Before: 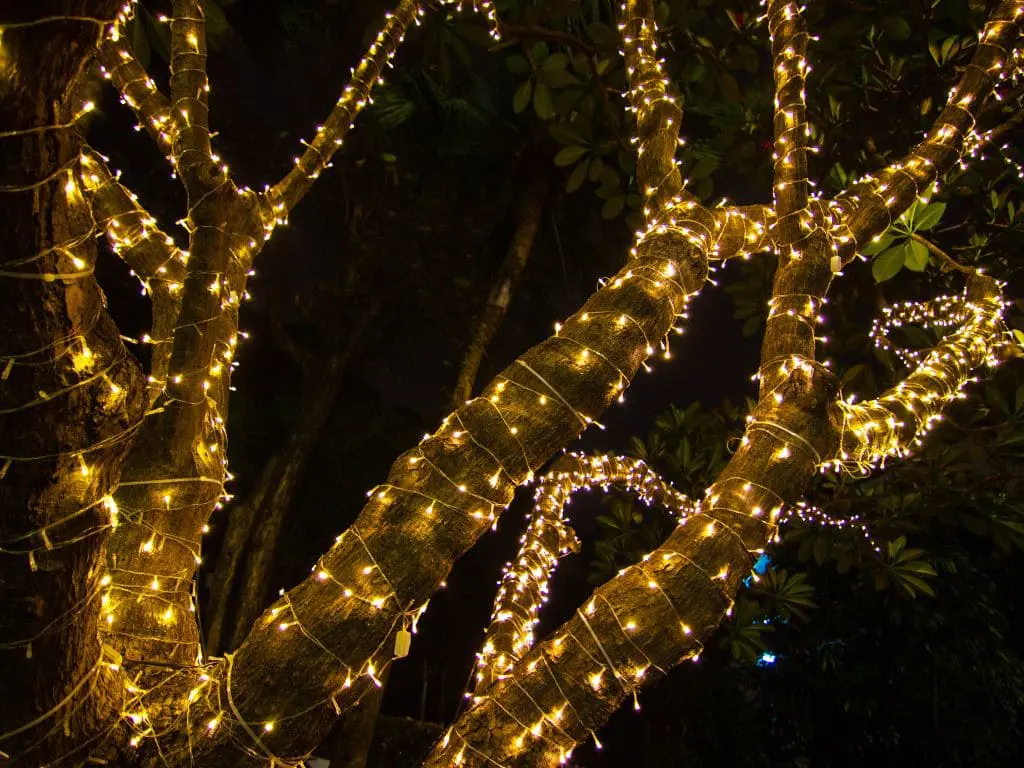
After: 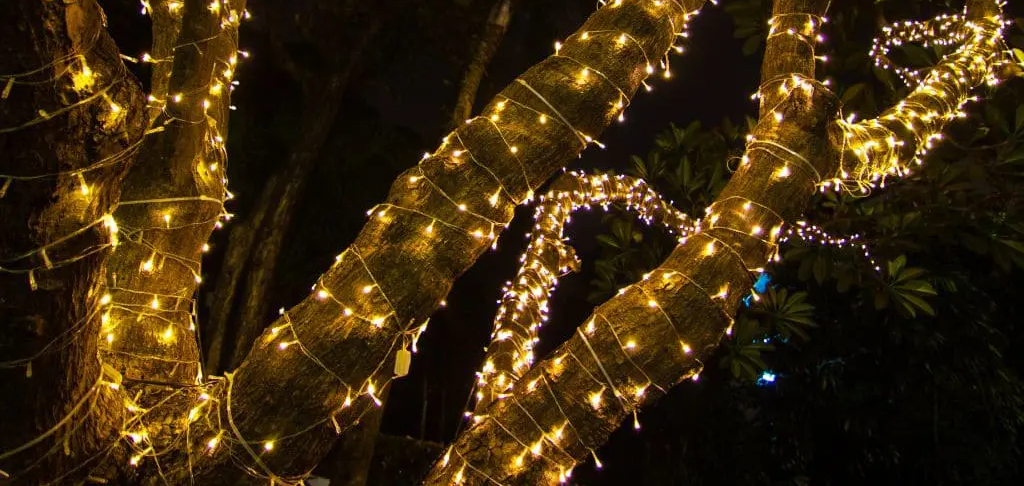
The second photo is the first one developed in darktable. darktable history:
crop and rotate: top 36.709%
